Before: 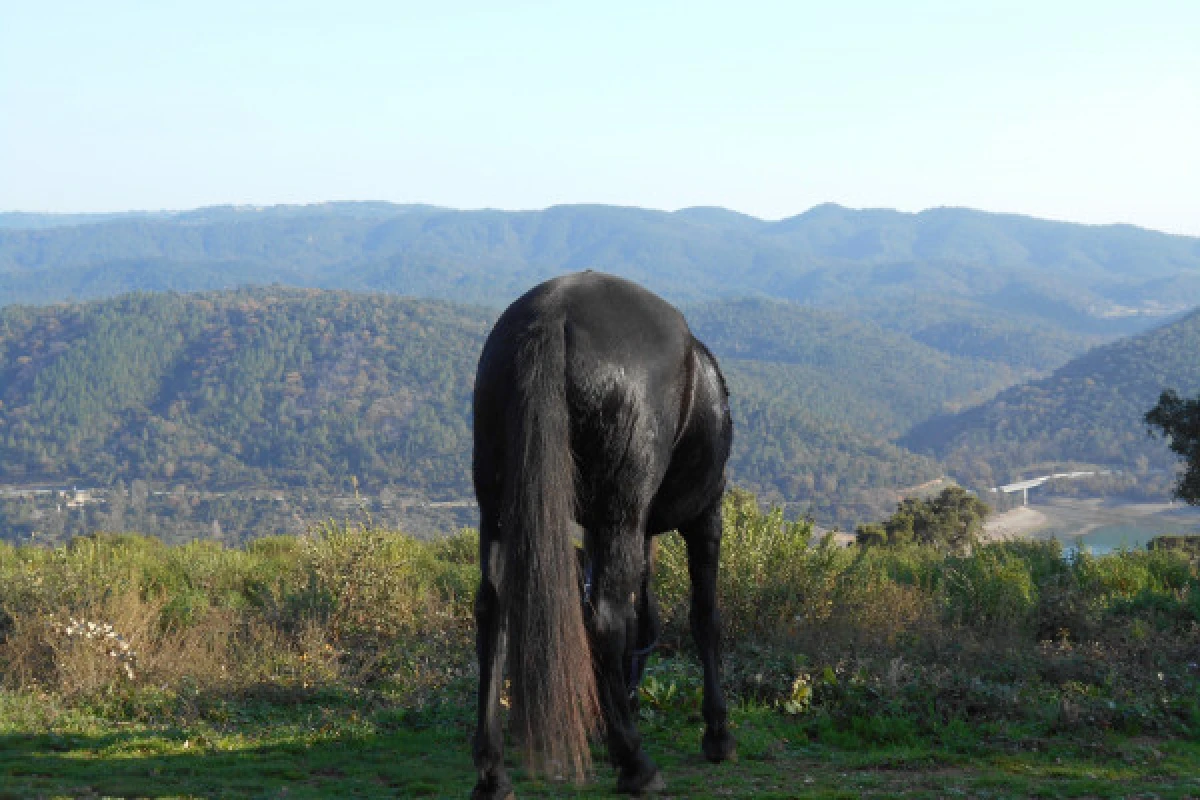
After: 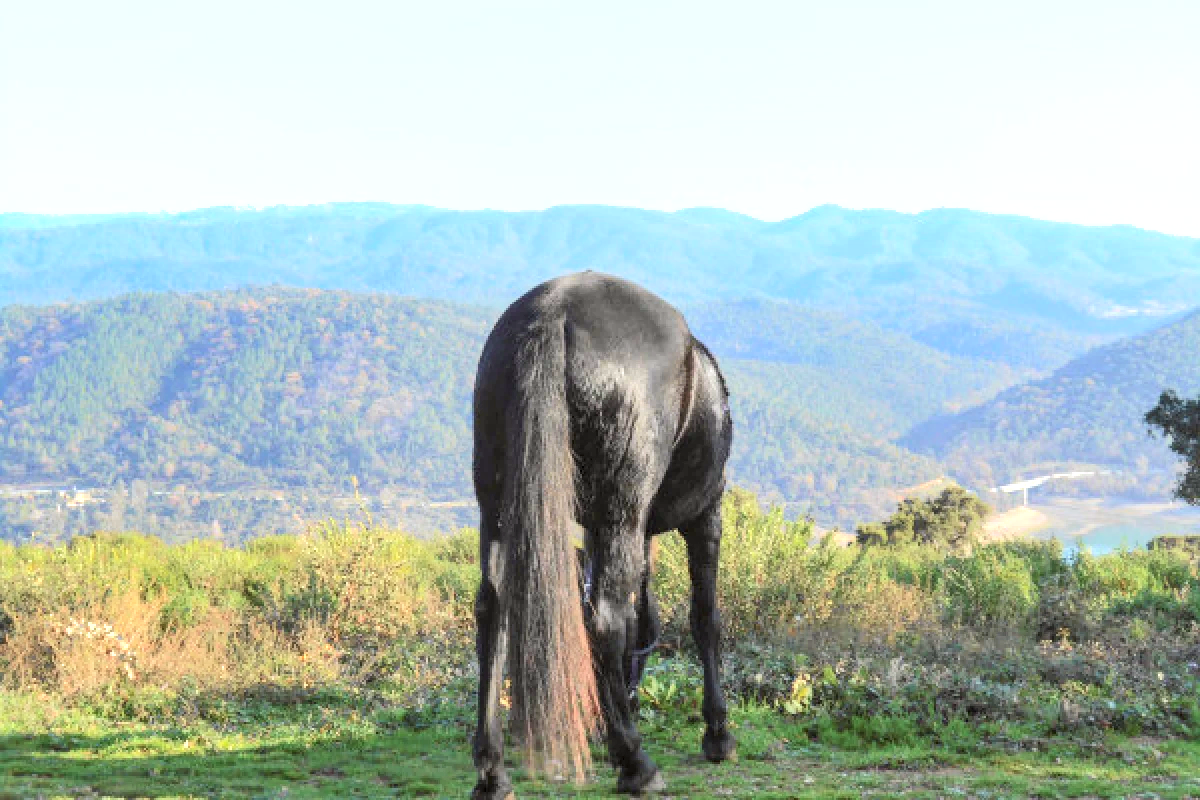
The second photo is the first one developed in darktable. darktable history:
exposure: black level correction 0, exposure 1.552 EV, compensate highlight preservation false
tone curve: curves: ch0 [(0, 0) (0.091, 0.066) (0.184, 0.16) (0.491, 0.519) (0.748, 0.765) (1, 0.919)]; ch1 [(0, 0) (0.179, 0.173) (0.322, 0.32) (0.424, 0.424) (0.502, 0.504) (0.56, 0.578) (0.631, 0.675) (0.777, 0.806) (1, 1)]; ch2 [(0, 0) (0.434, 0.447) (0.483, 0.487) (0.547, 0.573) (0.676, 0.673) (1, 1)], color space Lab, independent channels, preserve colors none
local contrast: on, module defaults
base curve: curves: ch0 [(0, 0) (0.297, 0.298) (1, 1)], preserve colors none
contrast brightness saturation: contrast 0.139, brightness 0.219
shadows and highlights: low approximation 0.01, soften with gaussian
